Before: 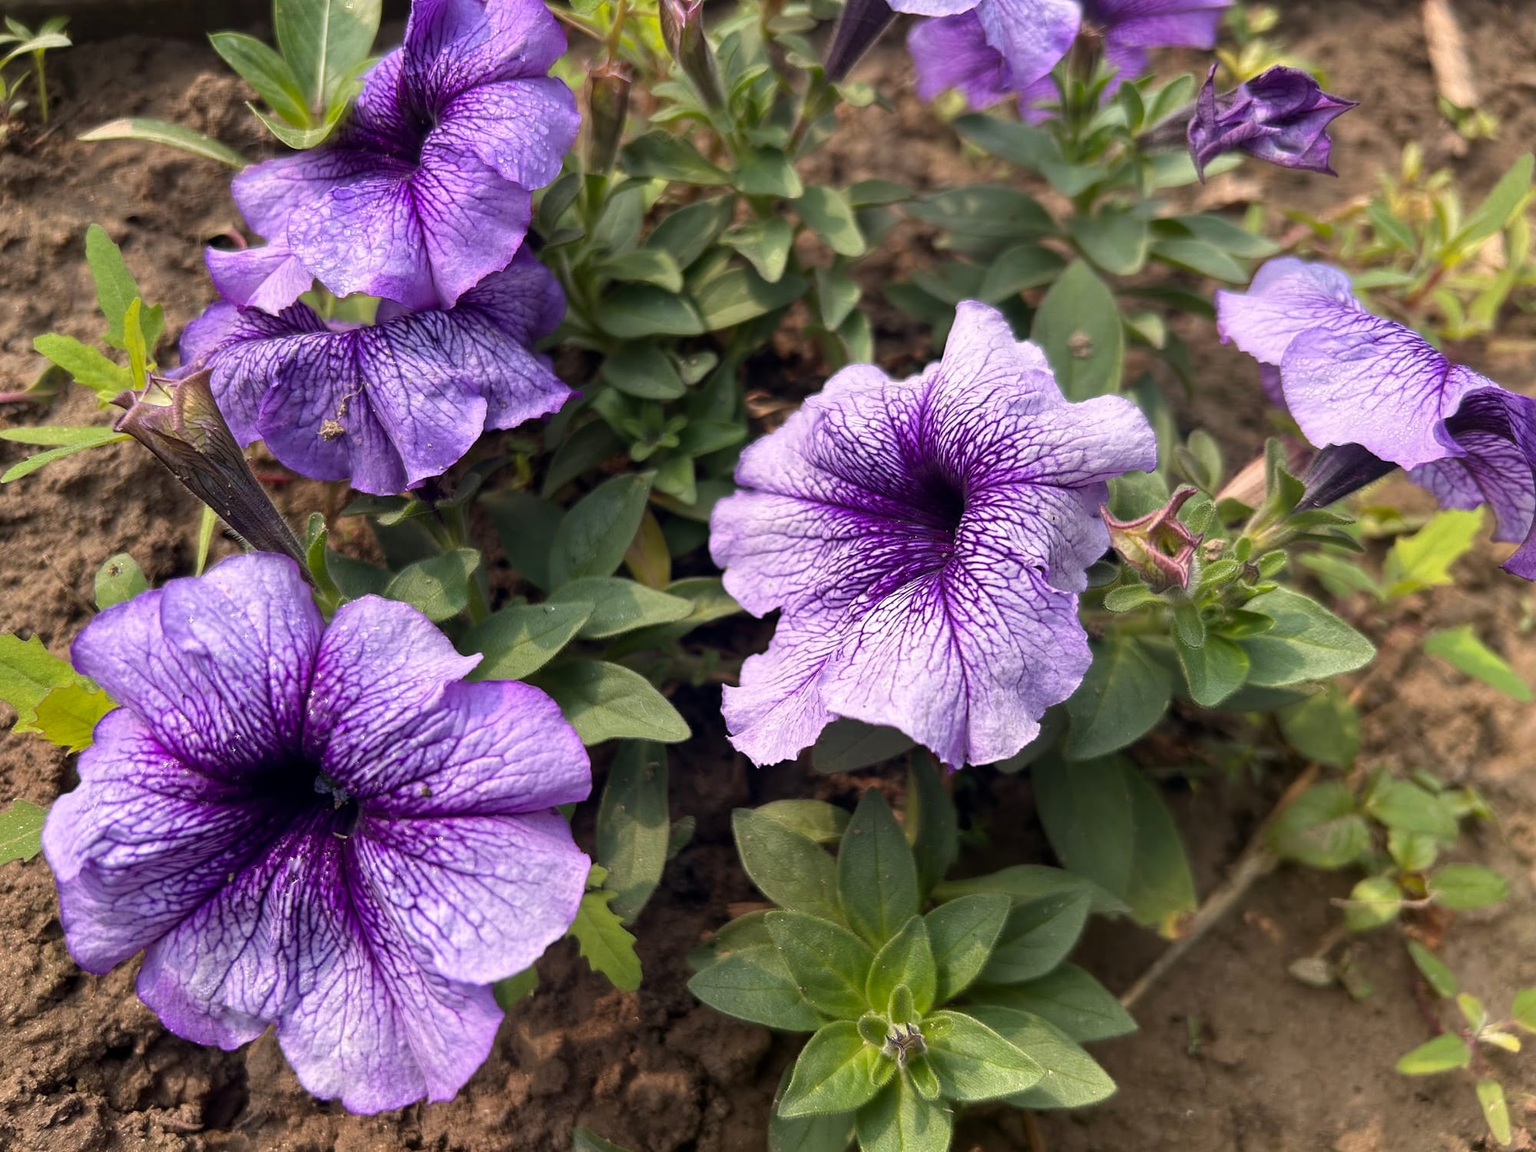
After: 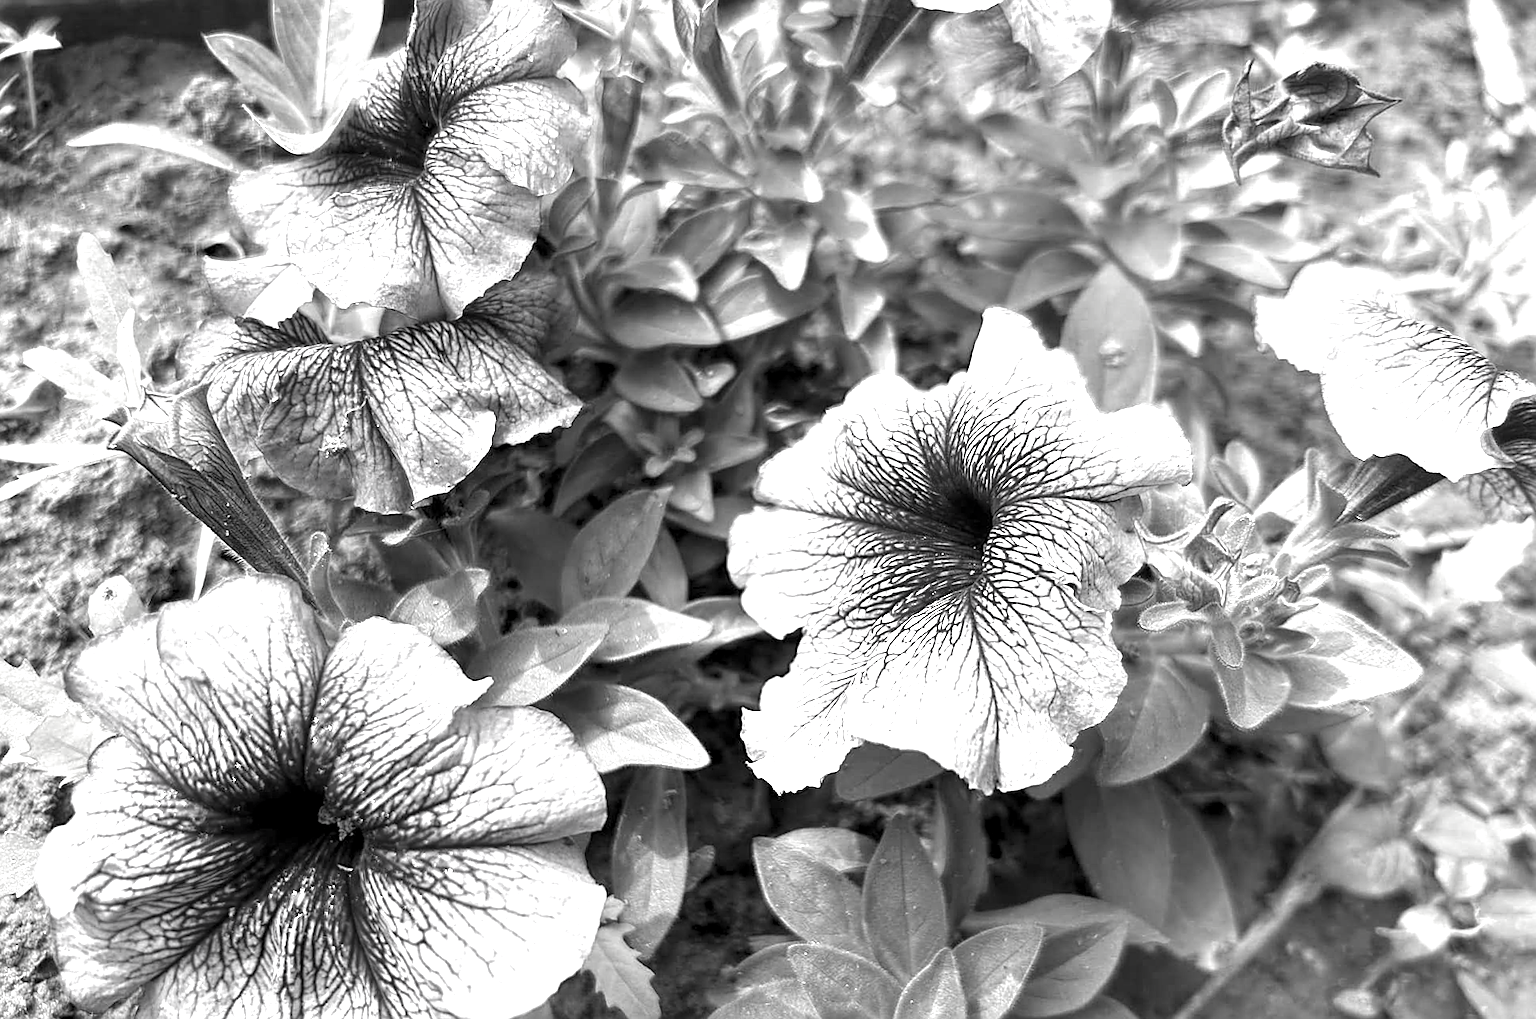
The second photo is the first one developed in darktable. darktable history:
crop and rotate: angle 0.328°, left 0.287%, right 2.832%, bottom 14.234%
local contrast: highlights 107%, shadows 99%, detail 131%, midtone range 0.2
sharpen: on, module defaults
contrast brightness saturation: saturation -0.993
exposure: black level correction 0, exposure 1.445 EV, compensate highlight preservation false
